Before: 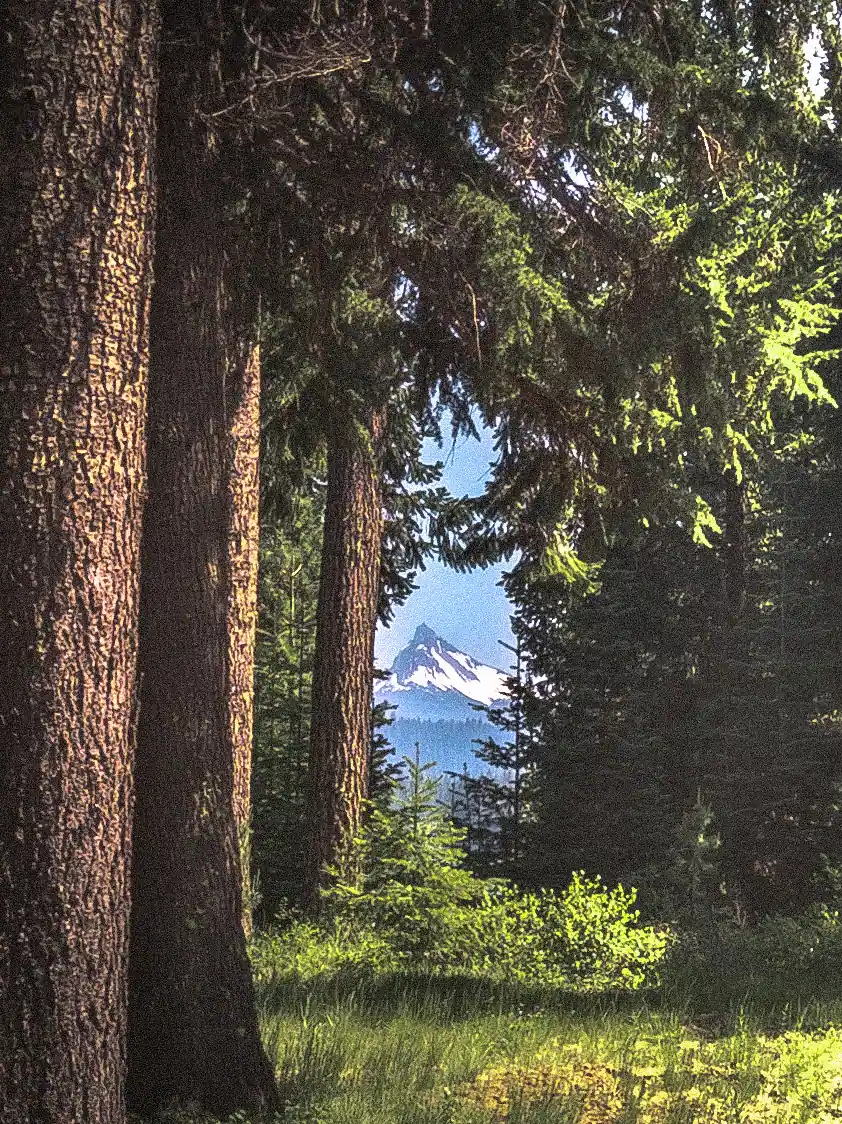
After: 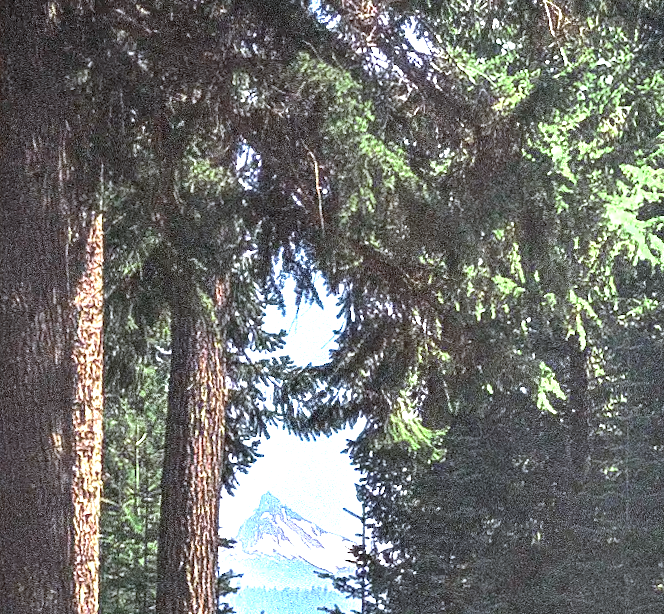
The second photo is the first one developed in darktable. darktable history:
crop: left 18.38%, top 11.092%, right 2.134%, bottom 33.217%
exposure: black level correction 0, exposure 1.1 EV, compensate exposure bias true, compensate highlight preservation false
color calibration: x 0.37, y 0.382, temperature 4313.32 K
rotate and perspective: rotation -0.45°, automatic cropping original format, crop left 0.008, crop right 0.992, crop top 0.012, crop bottom 0.988
color zones: curves: ch0 [(0, 0.5) (0.125, 0.4) (0.25, 0.5) (0.375, 0.4) (0.5, 0.4) (0.625, 0.6) (0.75, 0.6) (0.875, 0.5)]; ch1 [(0, 0.4) (0.125, 0.5) (0.25, 0.4) (0.375, 0.4) (0.5, 0.4) (0.625, 0.4) (0.75, 0.5) (0.875, 0.4)]; ch2 [(0, 0.6) (0.125, 0.5) (0.25, 0.5) (0.375, 0.6) (0.5, 0.6) (0.625, 0.5) (0.75, 0.5) (0.875, 0.5)]
grain: coarseness 0.09 ISO, strength 40%
